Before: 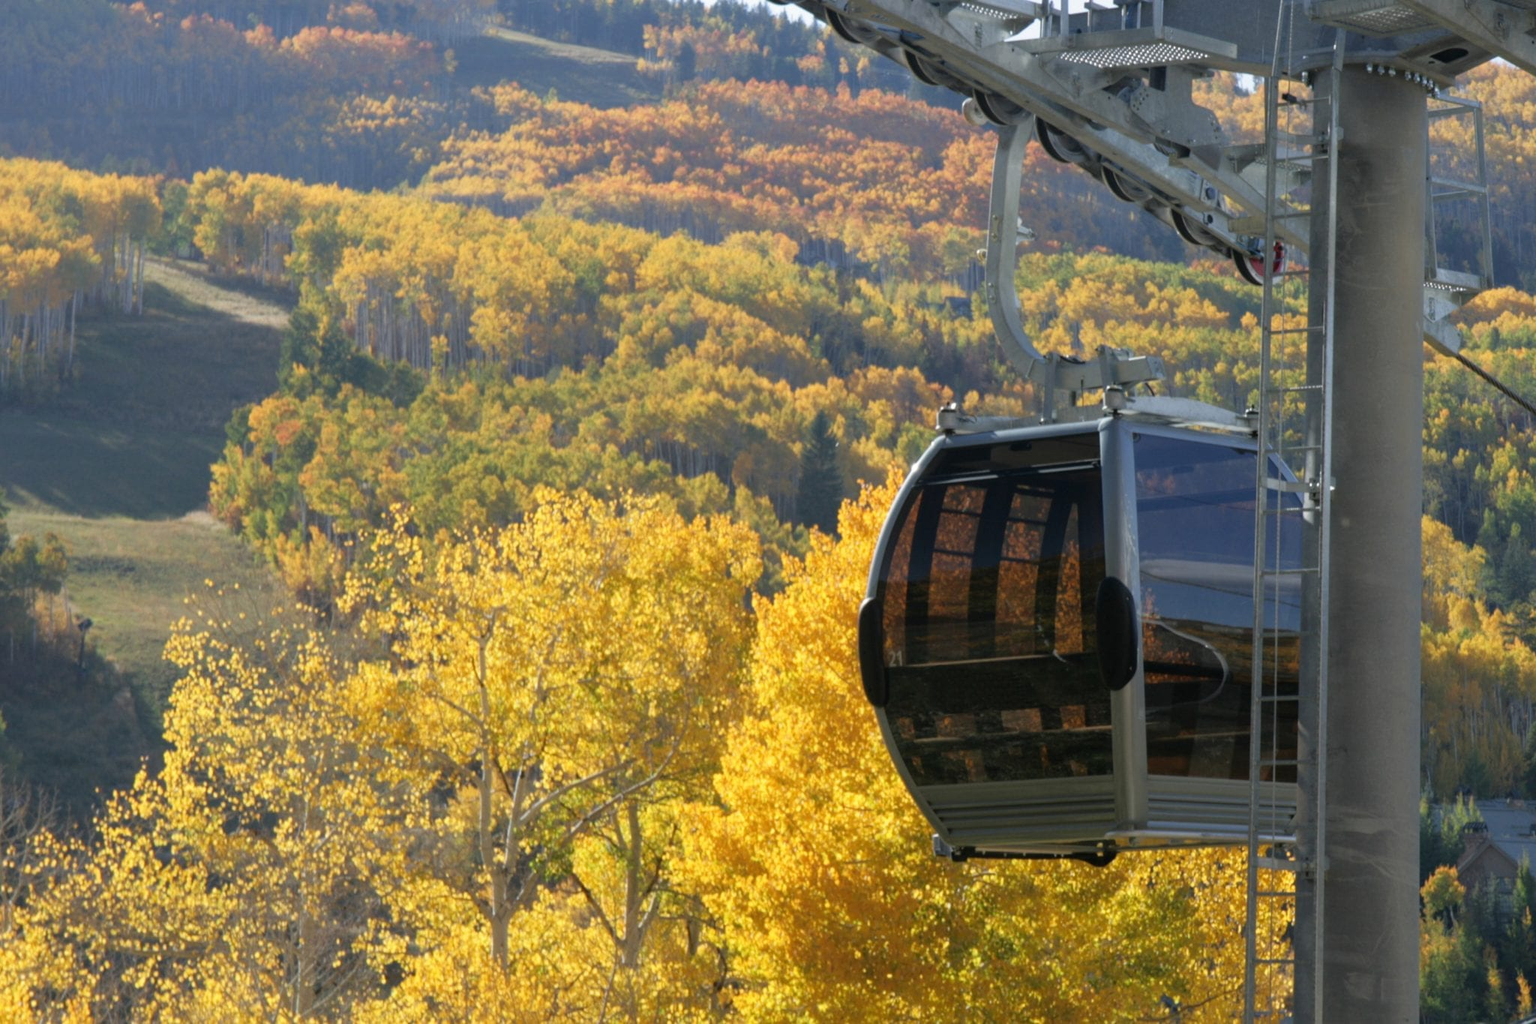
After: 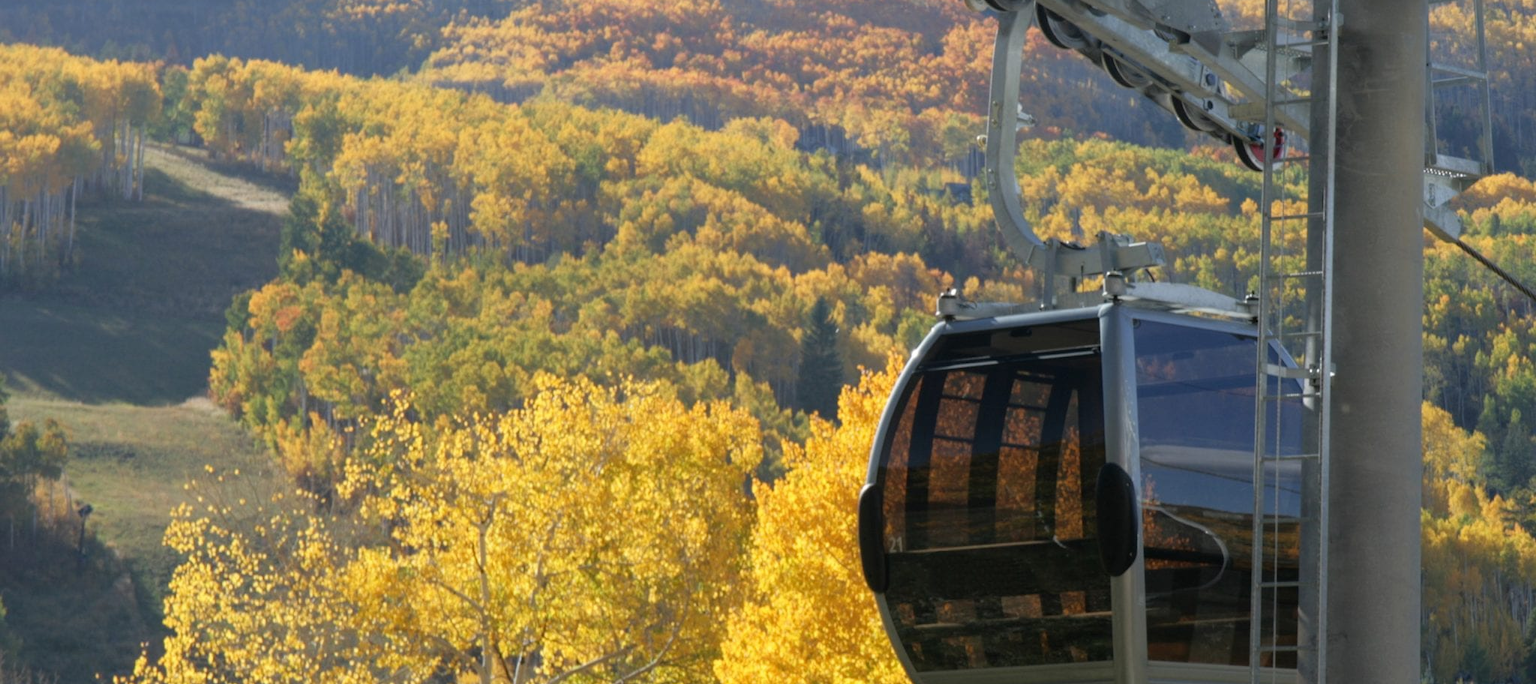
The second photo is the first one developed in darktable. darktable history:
crop: top 11.183%, bottom 21.879%
